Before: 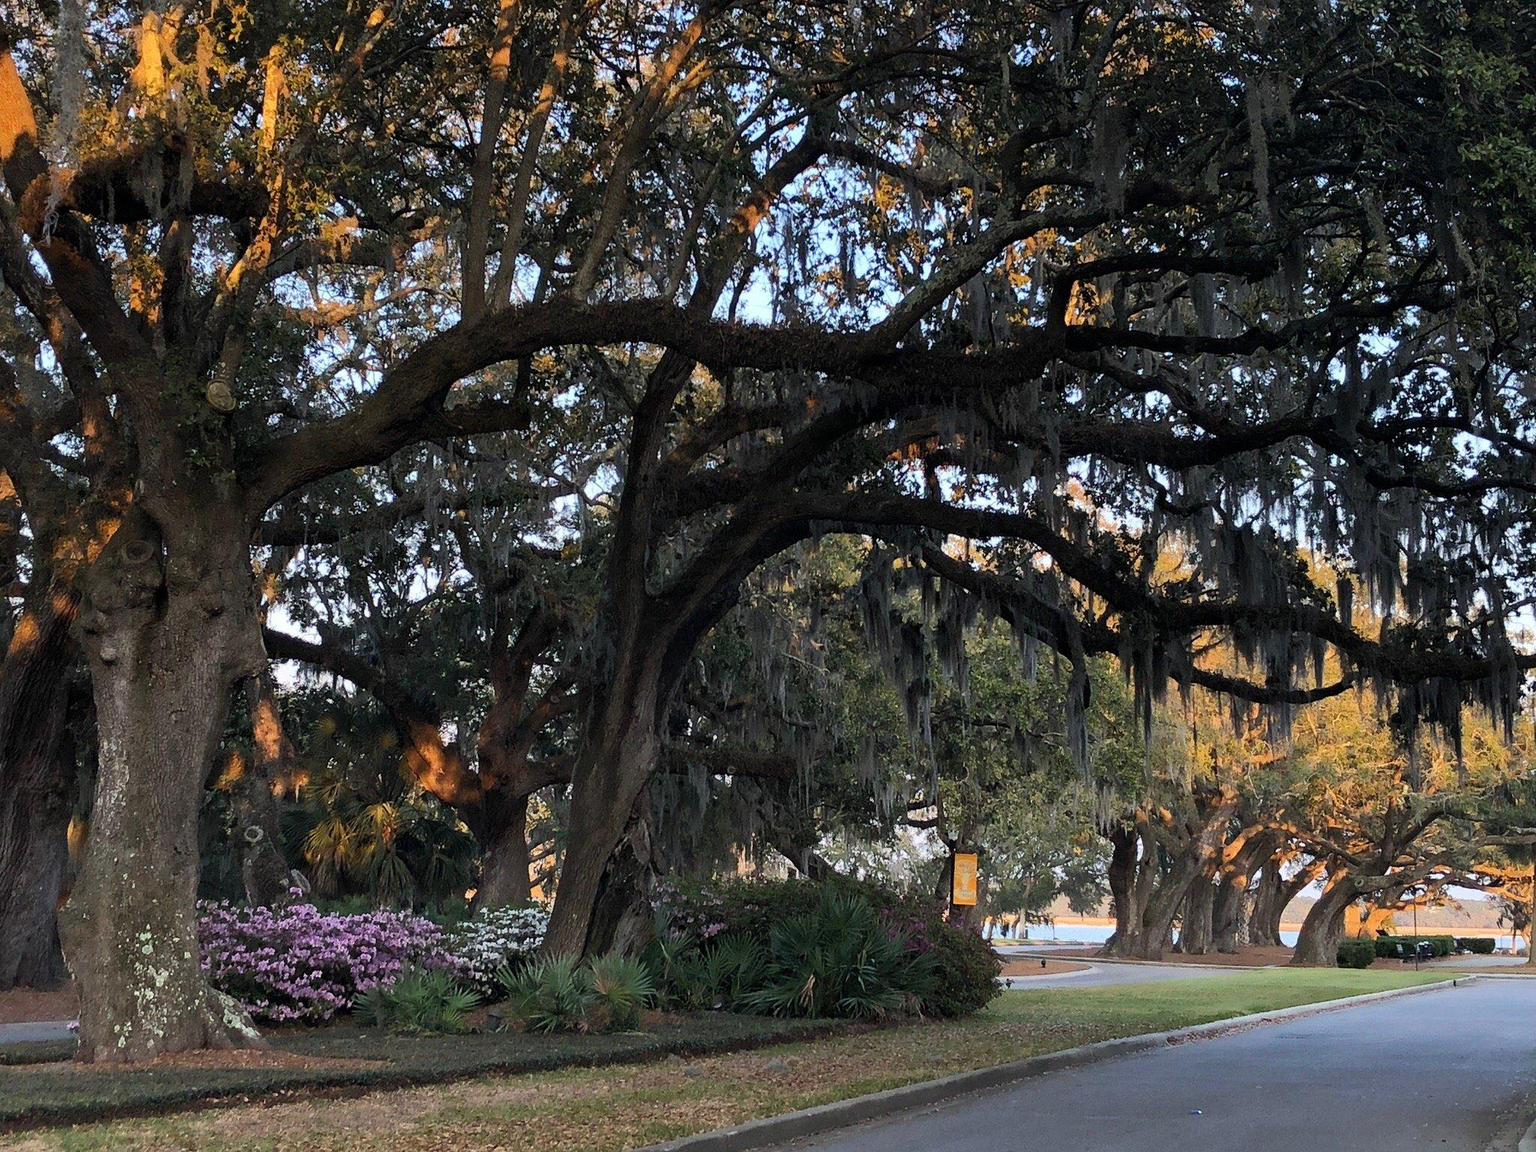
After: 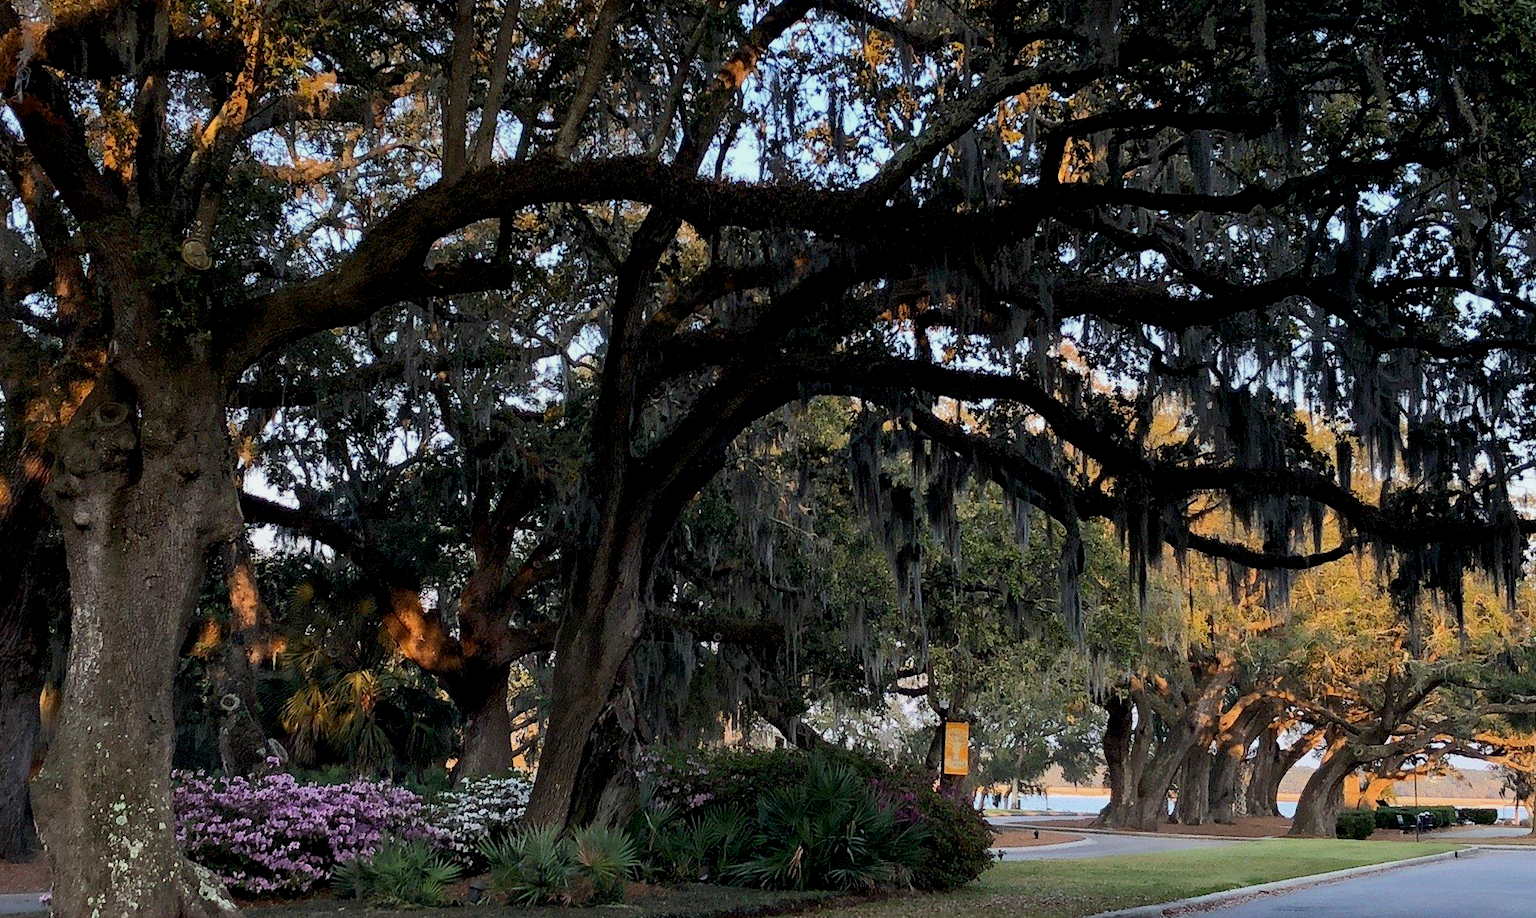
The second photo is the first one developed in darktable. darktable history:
crop and rotate: left 1.877%, top 12.758%, right 0.15%, bottom 9.113%
exposure: black level correction 0.009, exposure -0.167 EV, compensate exposure bias true, compensate highlight preservation false
